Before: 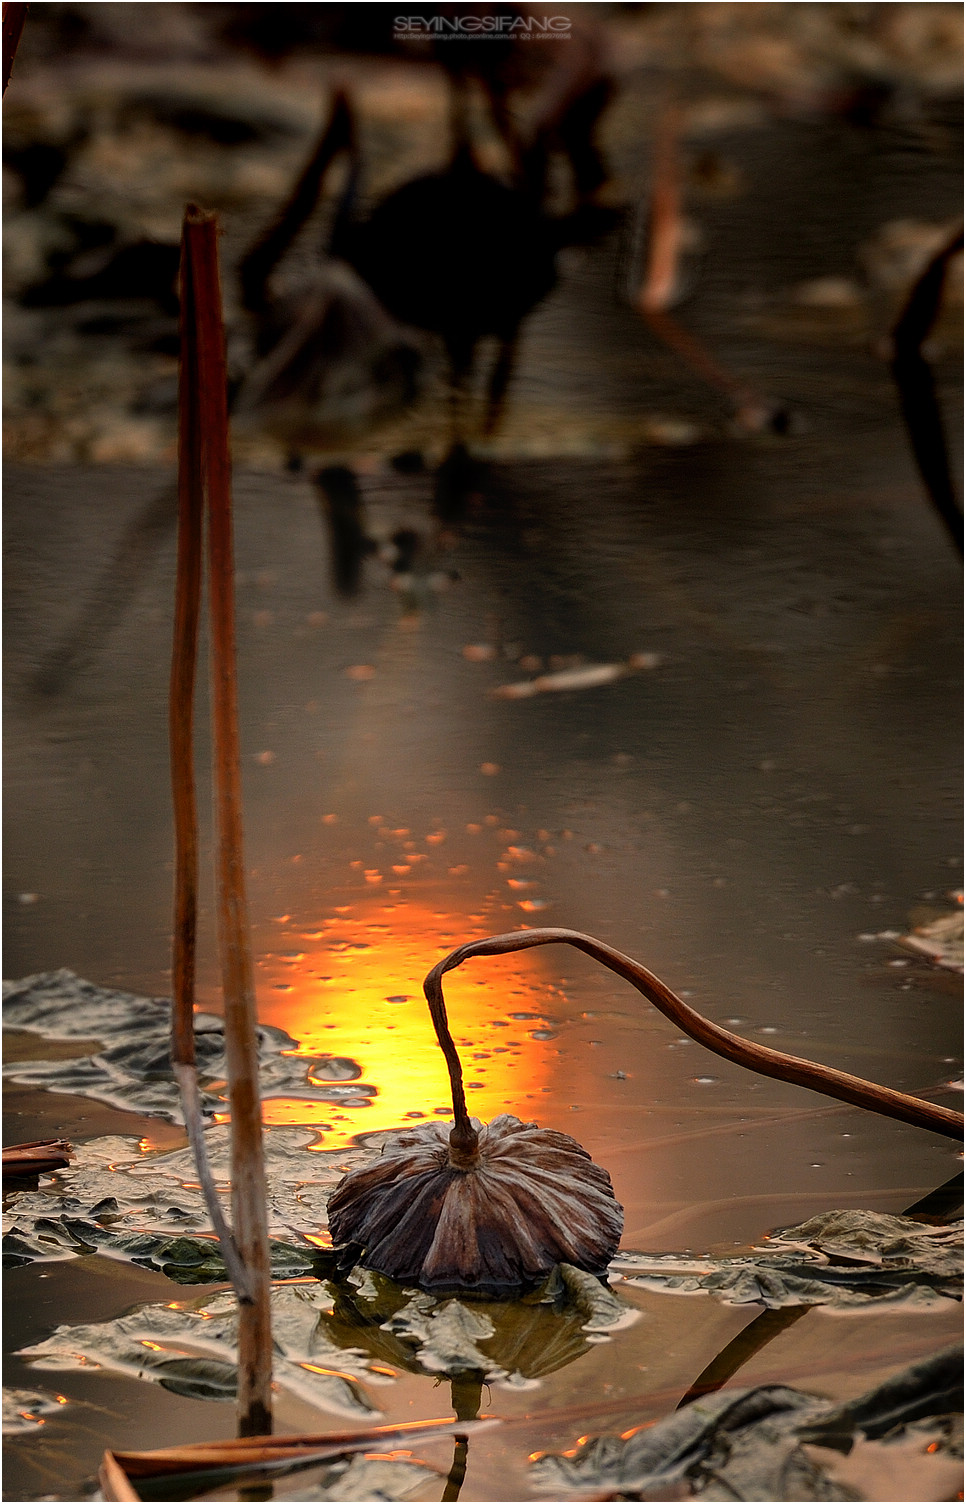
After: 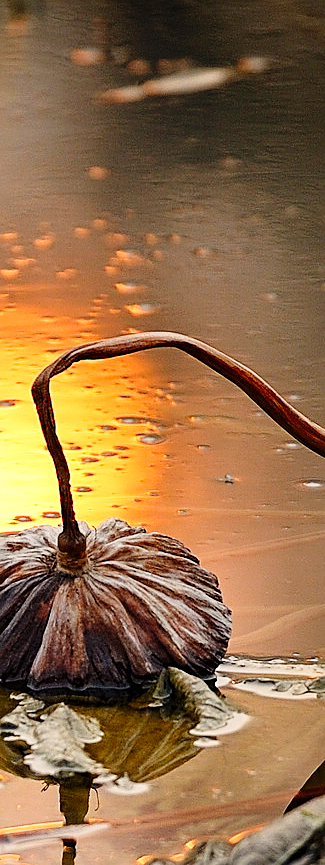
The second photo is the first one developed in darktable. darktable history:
crop: left 40.597%, top 39.641%, right 25.731%, bottom 2.837%
tone curve: curves: ch0 [(0, 0) (0.003, 0.003) (0.011, 0.01) (0.025, 0.023) (0.044, 0.041) (0.069, 0.064) (0.1, 0.094) (0.136, 0.143) (0.177, 0.205) (0.224, 0.281) (0.277, 0.367) (0.335, 0.457) (0.399, 0.542) (0.468, 0.629) (0.543, 0.711) (0.623, 0.788) (0.709, 0.863) (0.801, 0.912) (0.898, 0.955) (1, 1)], preserve colors none
sharpen: on, module defaults
